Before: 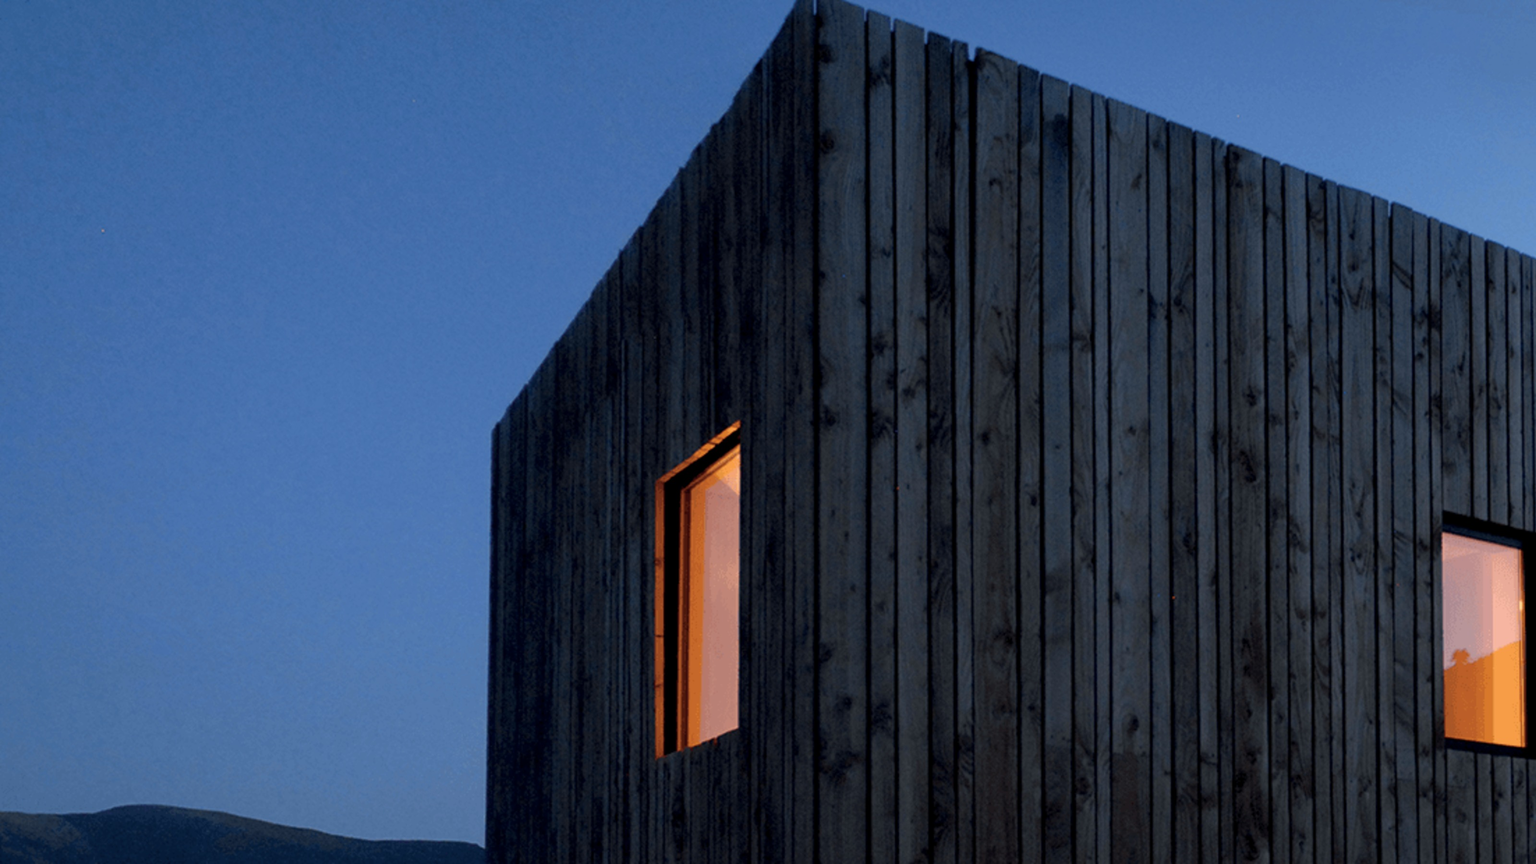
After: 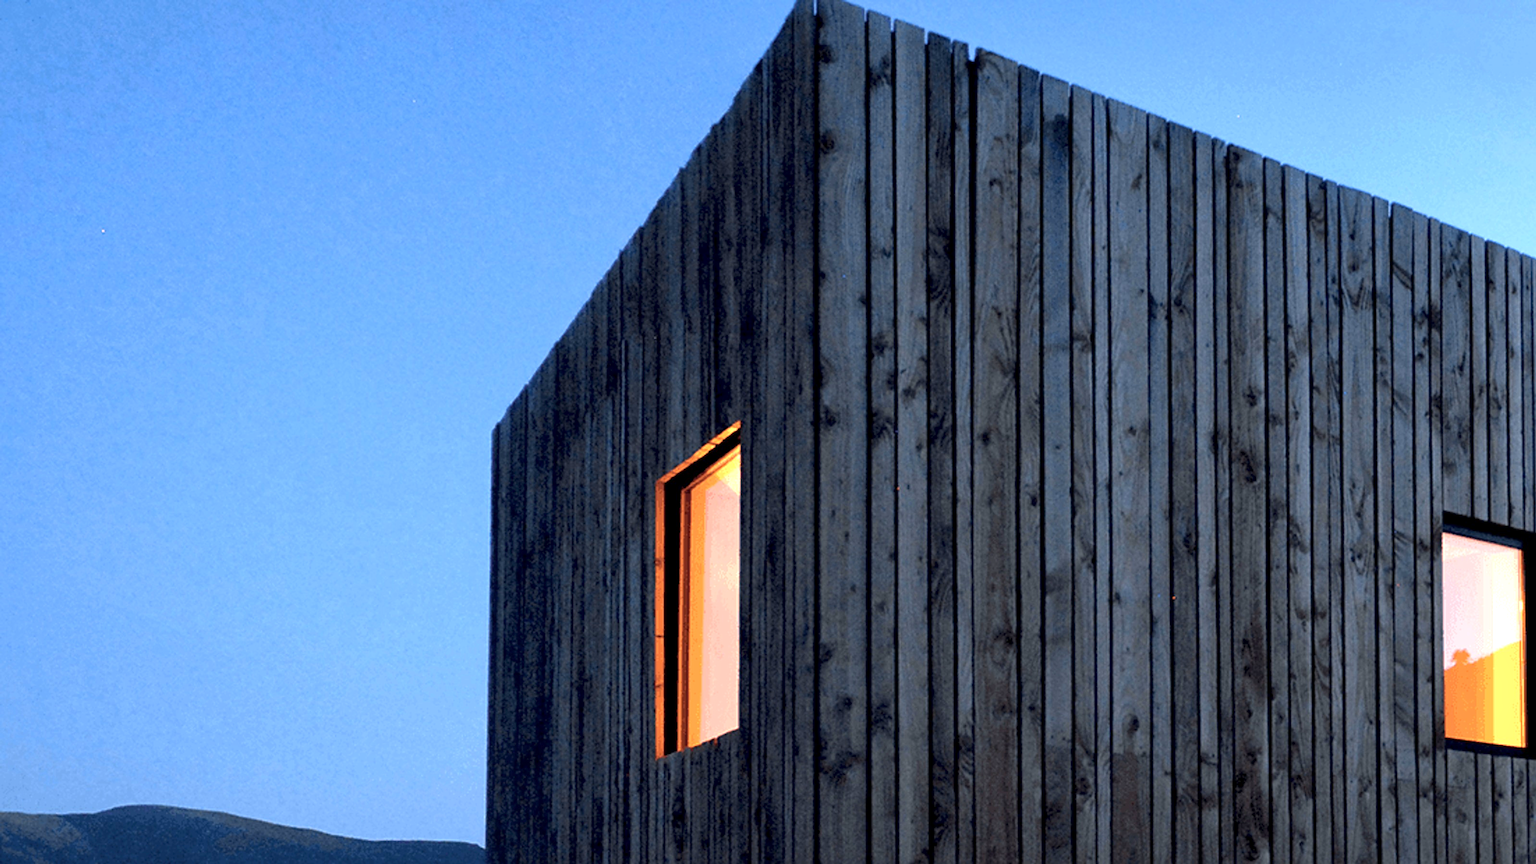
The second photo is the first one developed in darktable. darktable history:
sharpen: on, module defaults
exposure: black level correction 0, exposure 1.525 EV, compensate highlight preservation false
local contrast: mode bilateral grid, contrast 21, coarseness 51, detail 120%, midtone range 0.2
